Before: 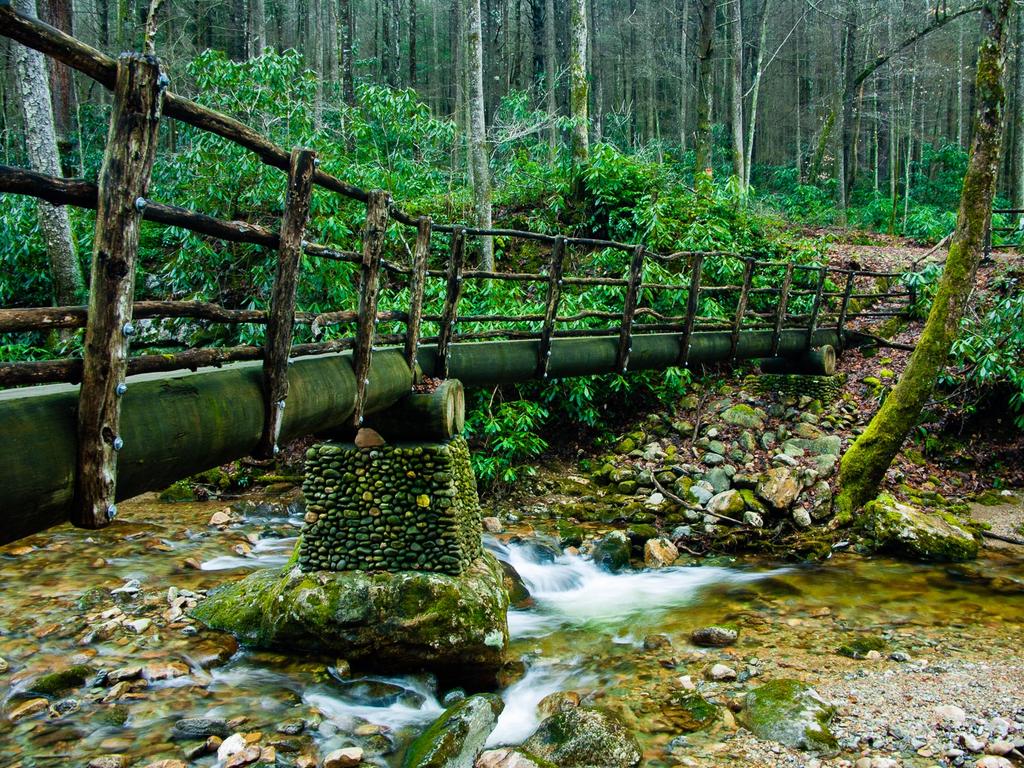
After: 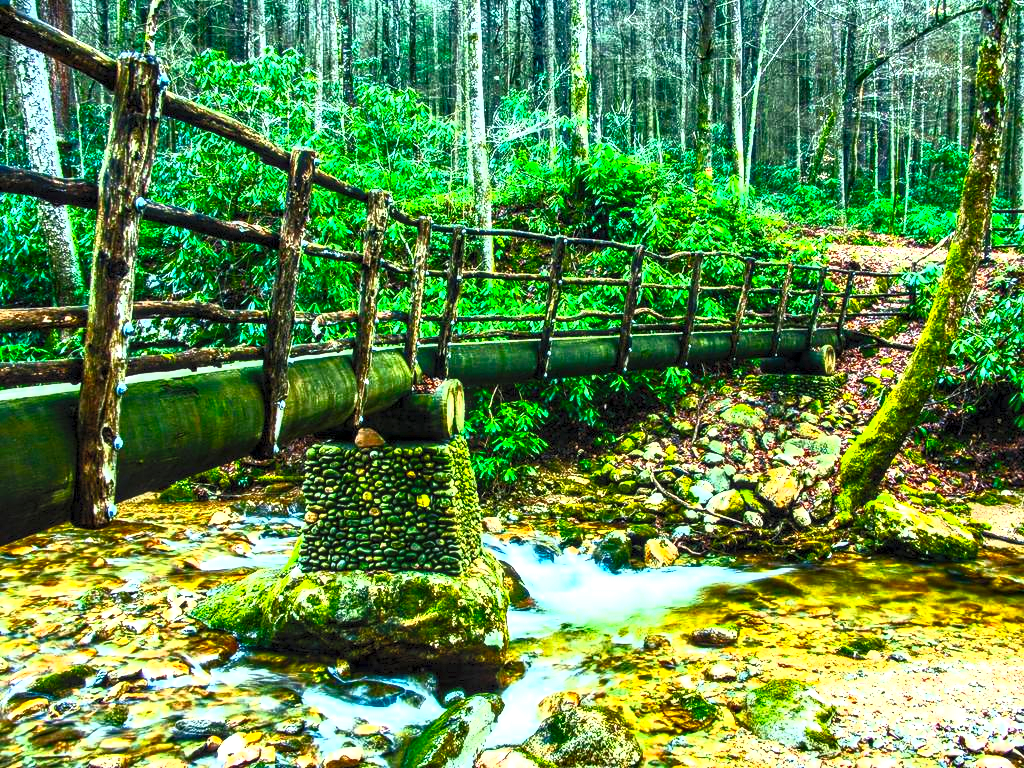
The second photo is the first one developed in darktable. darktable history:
white balance: emerald 1
local contrast: detail 150%
contrast brightness saturation: contrast 1, brightness 1, saturation 1
levels: mode automatic
